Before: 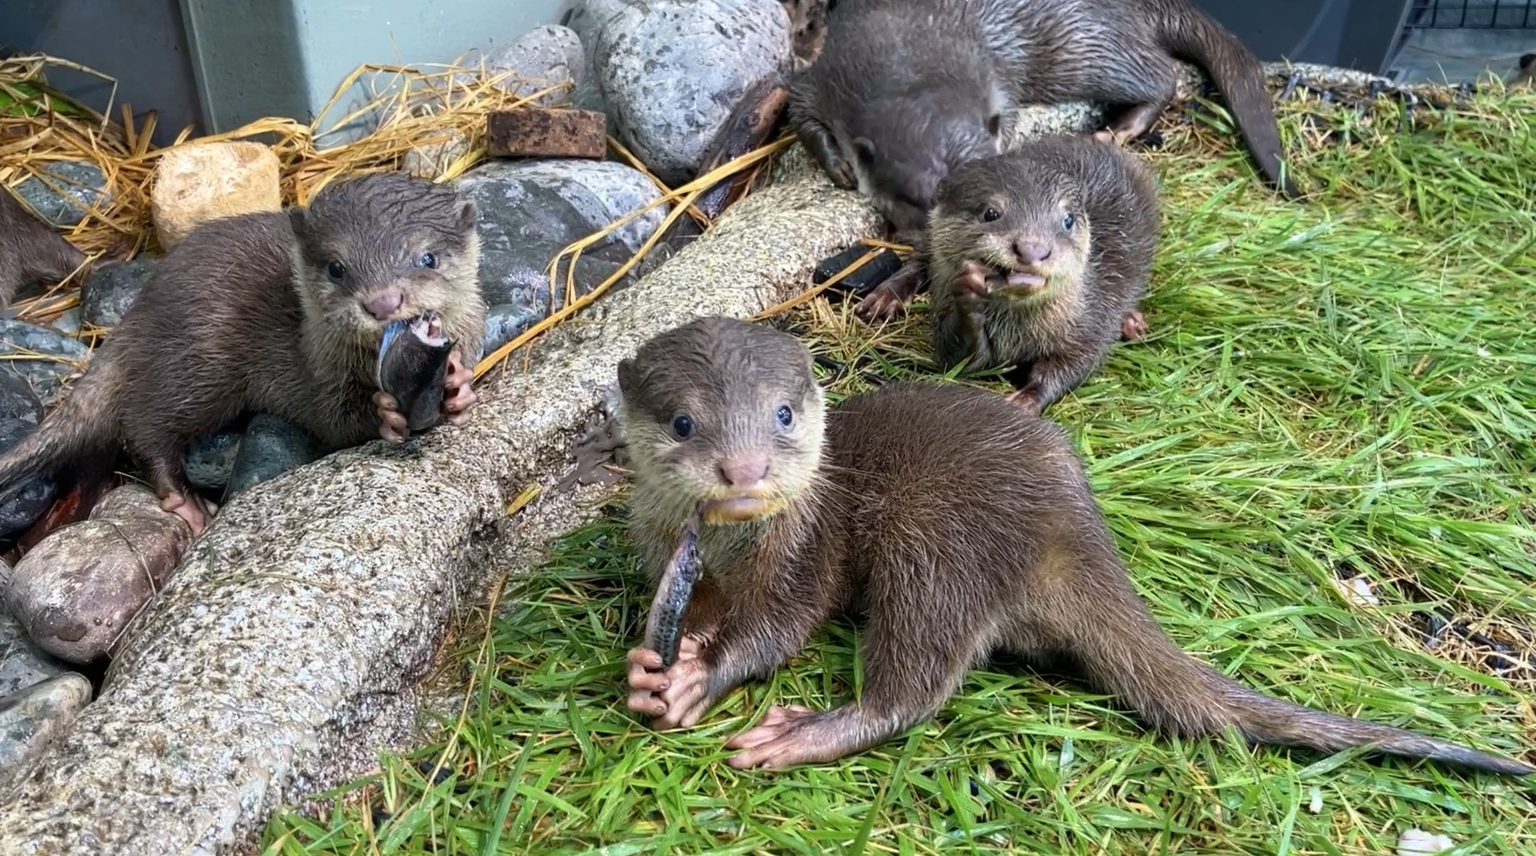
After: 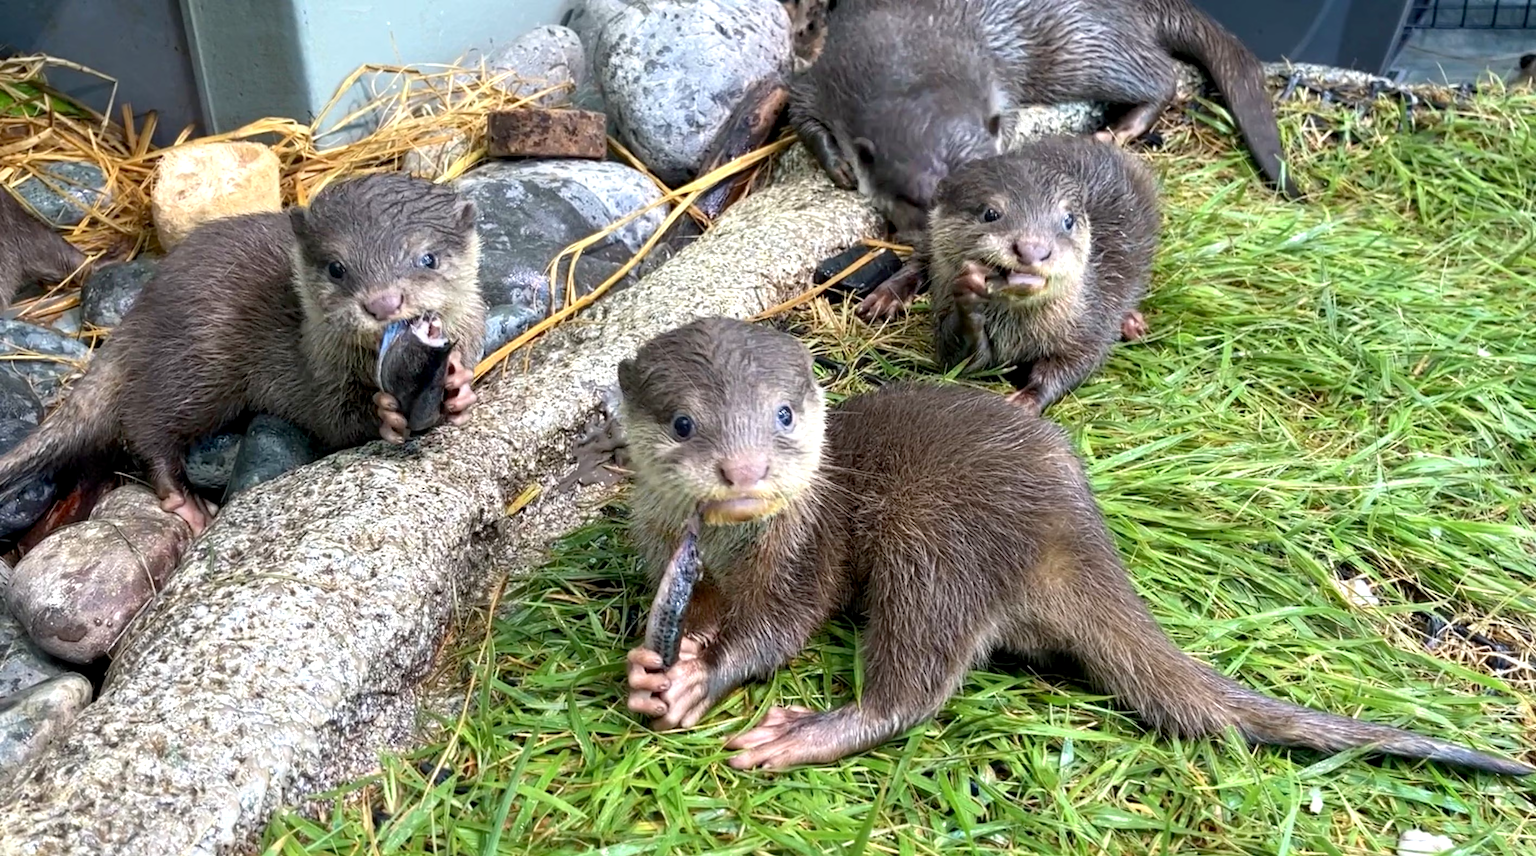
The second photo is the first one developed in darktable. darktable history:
exposure: black level correction 0.003, exposure 0.388 EV, compensate exposure bias true, compensate highlight preservation false
